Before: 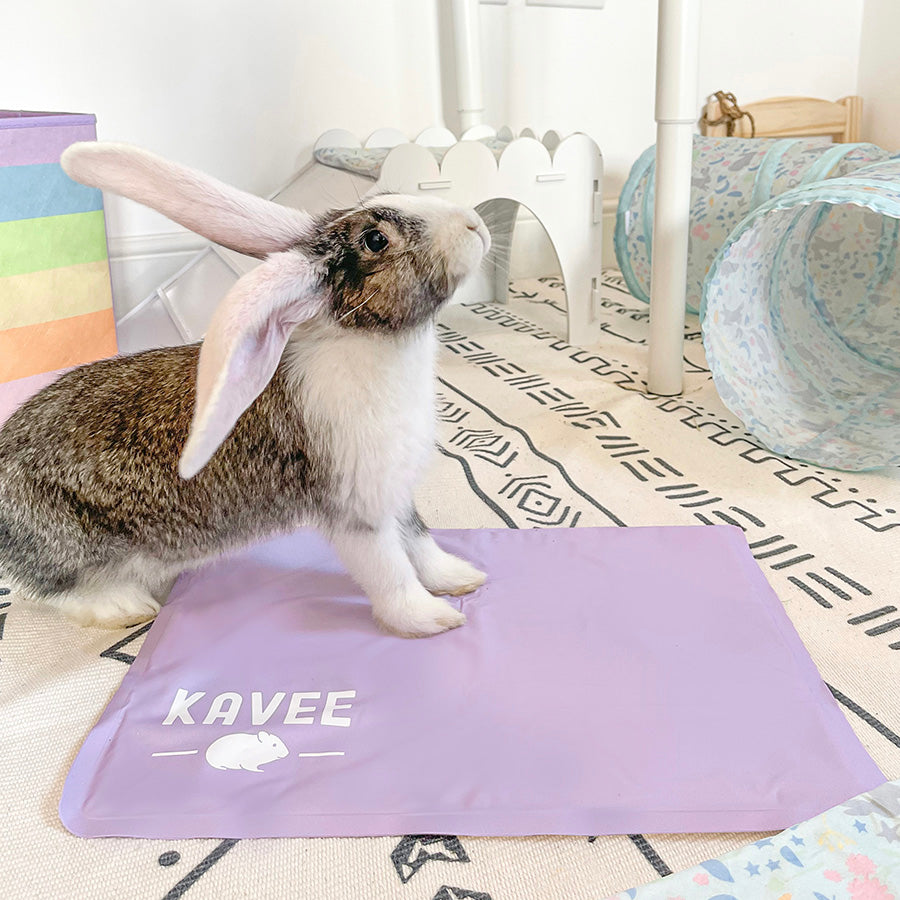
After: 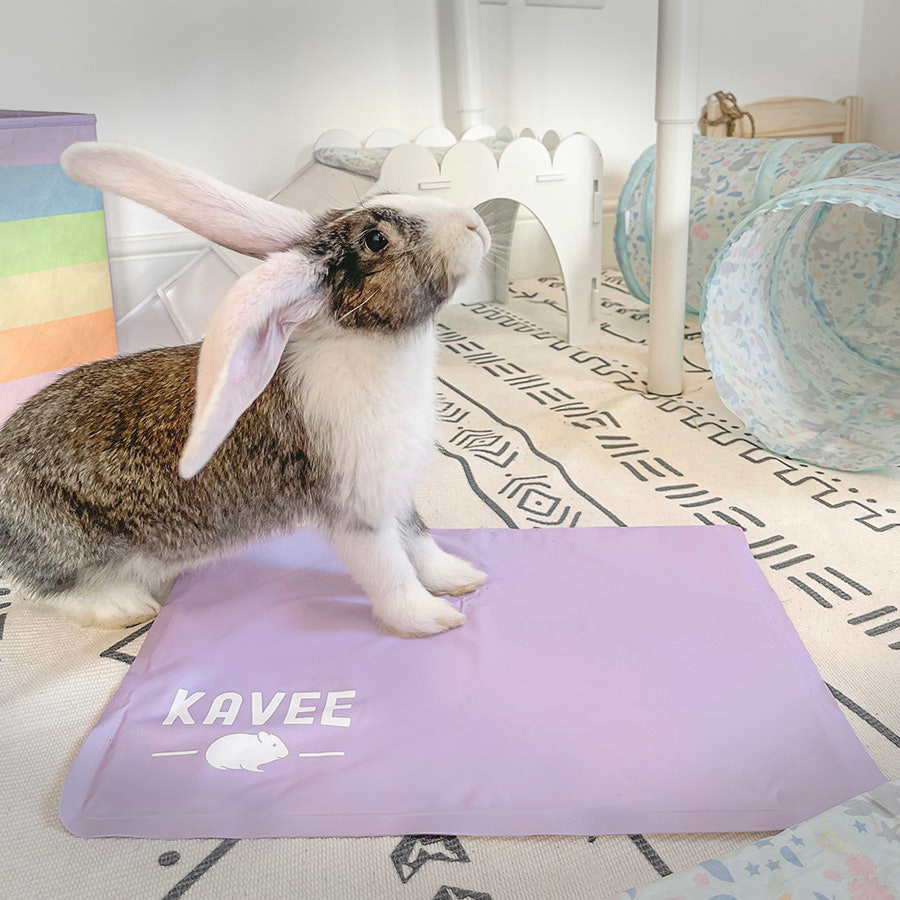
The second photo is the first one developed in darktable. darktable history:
contrast equalizer: octaves 7, y [[0.6 ×6], [0.55 ×6], [0 ×6], [0 ×6], [0 ×6]], mix -0.3
vignetting: fall-off start 100%, brightness -0.406, saturation -0.3, width/height ratio 1.324, dithering 8-bit output, unbound false
